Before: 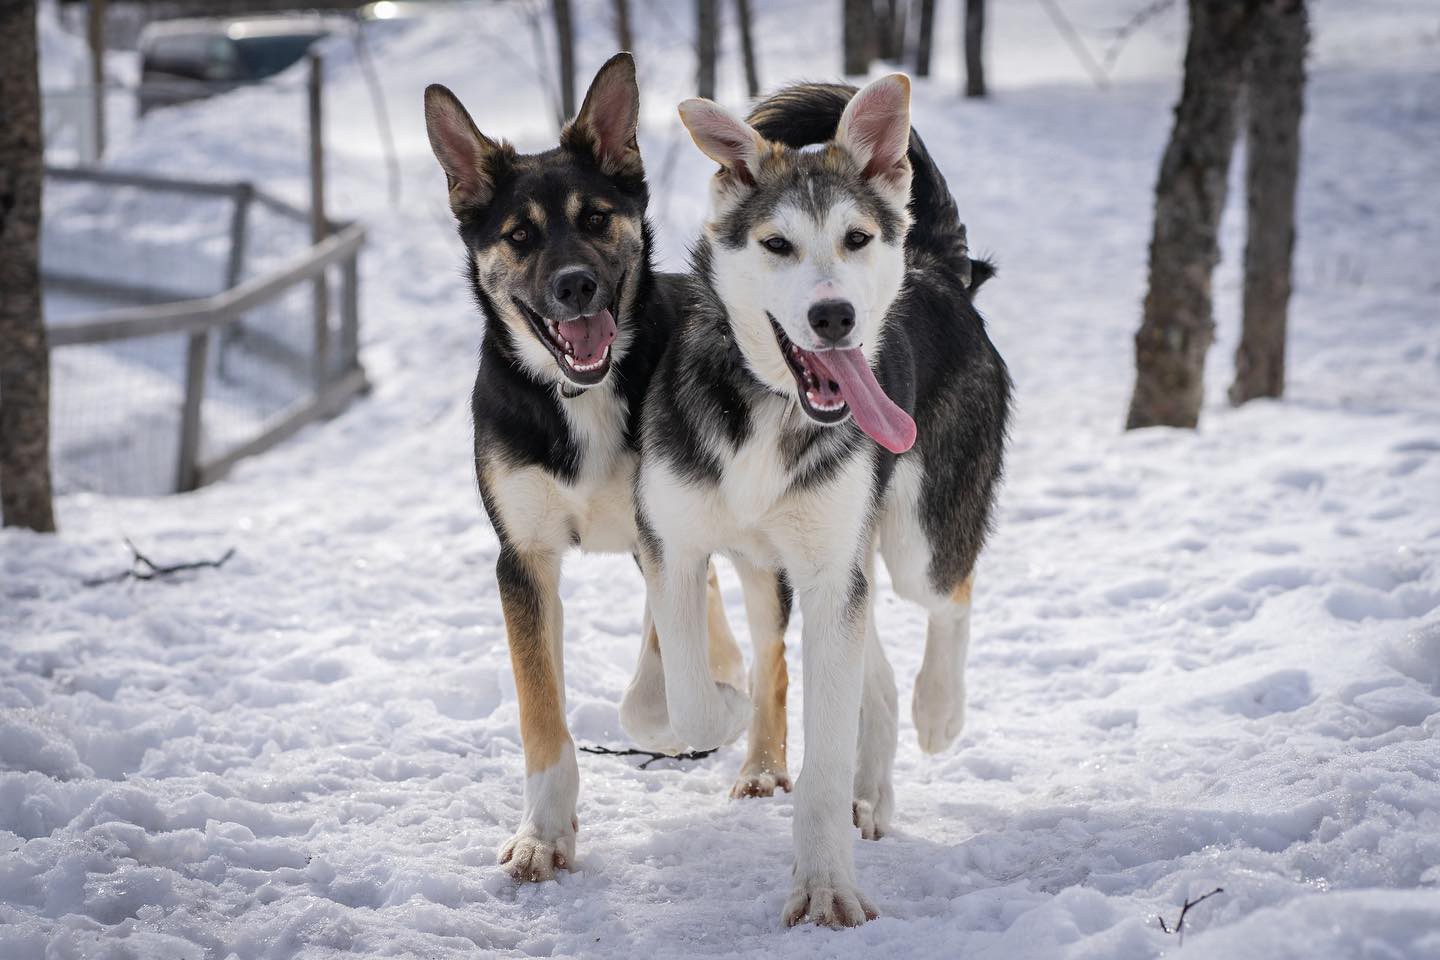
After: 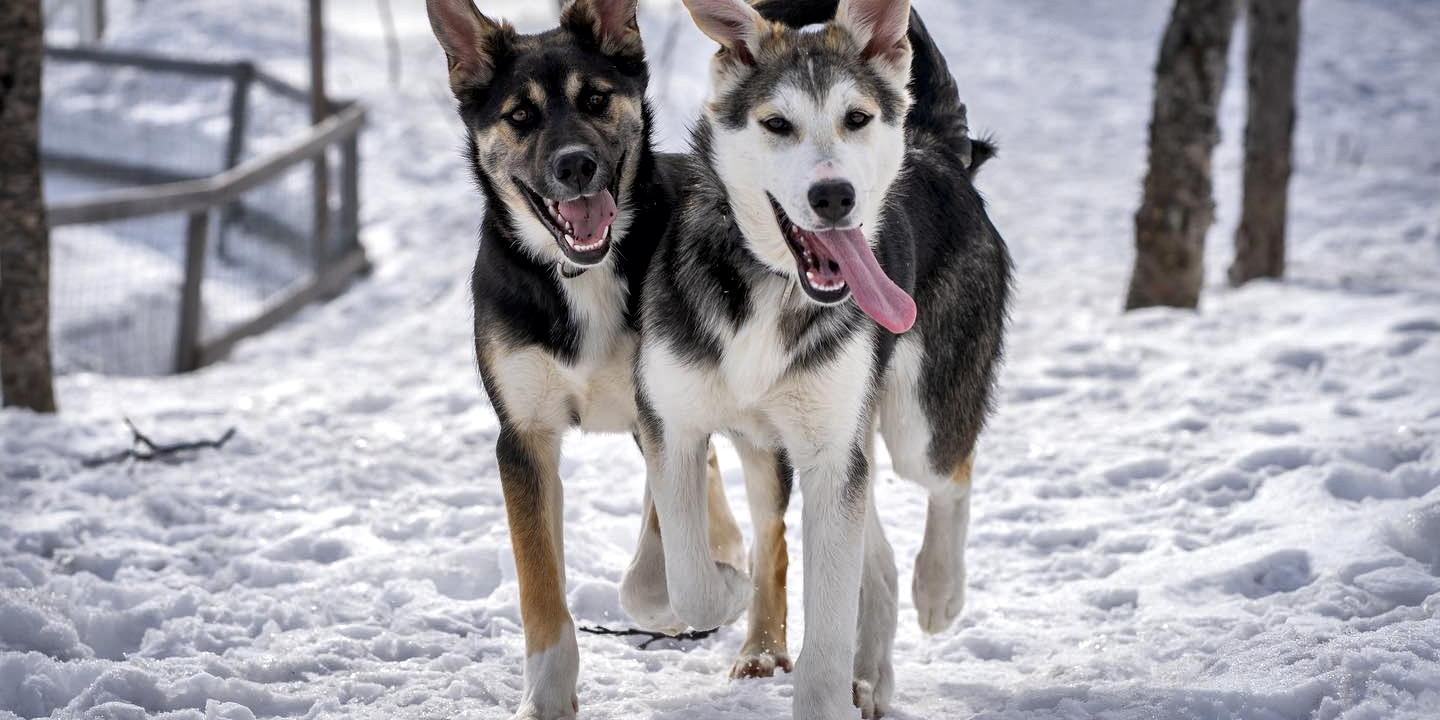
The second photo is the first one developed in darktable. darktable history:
shadows and highlights: shadows 32, highlights -32, soften with gaussian
crop and rotate: top 12.5%, bottom 12.5%
local contrast: mode bilateral grid, contrast 20, coarseness 50, detail 179%, midtone range 0.2
